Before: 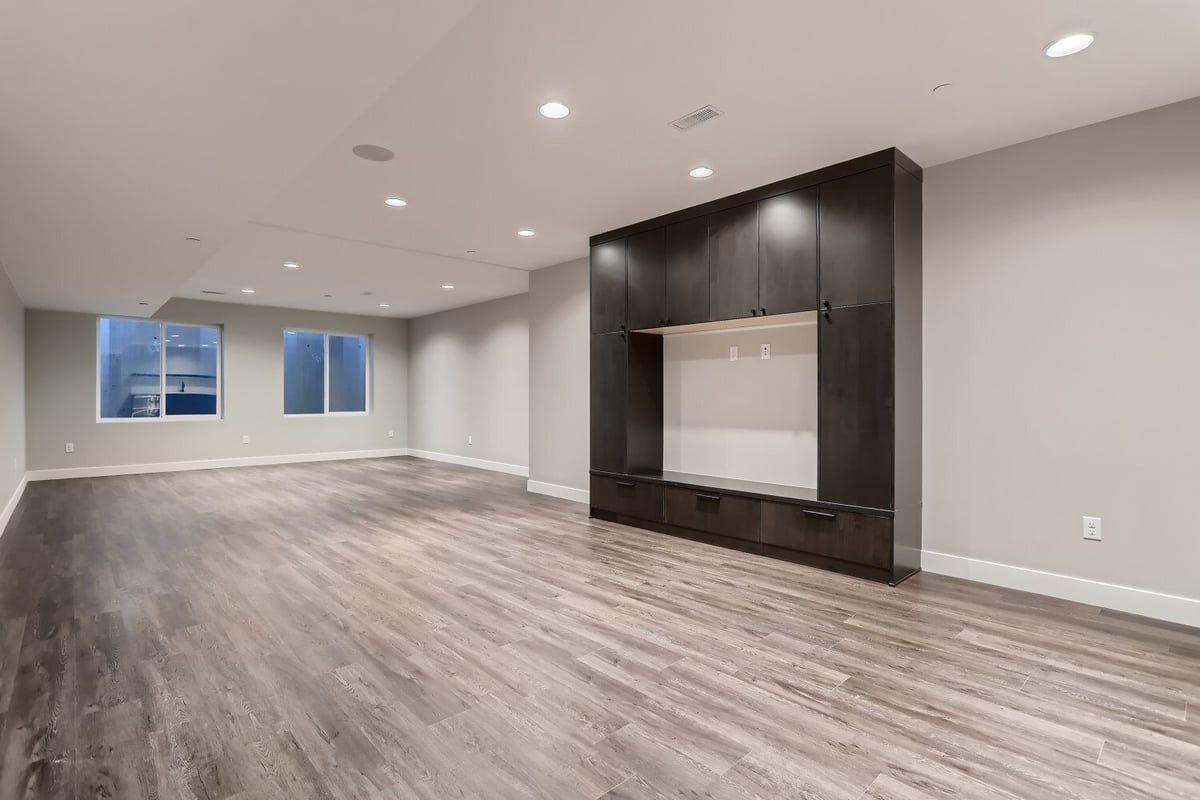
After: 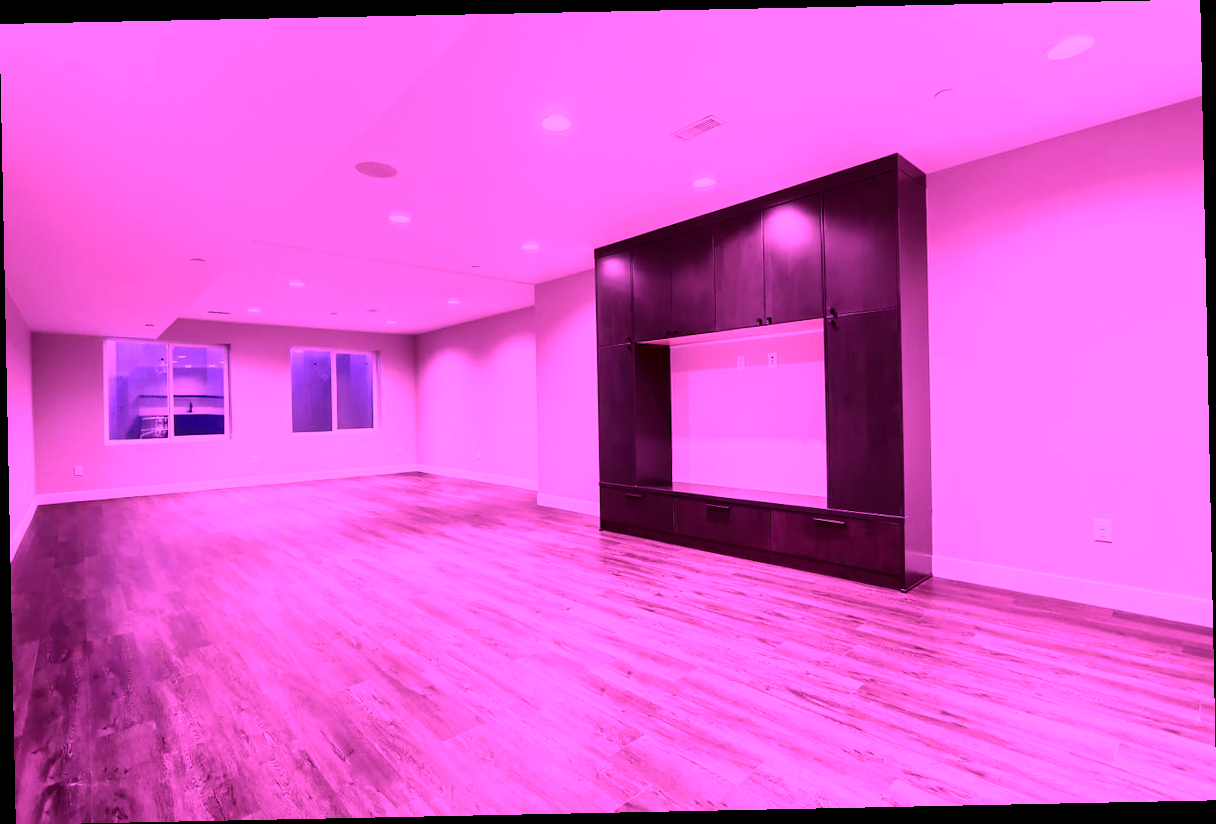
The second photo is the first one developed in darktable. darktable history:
color calibration: illuminant custom, x 0.261, y 0.521, temperature 7054.11 K
contrast brightness saturation: contrast 0.18, saturation 0.3
rotate and perspective: rotation -1.17°, automatic cropping off
